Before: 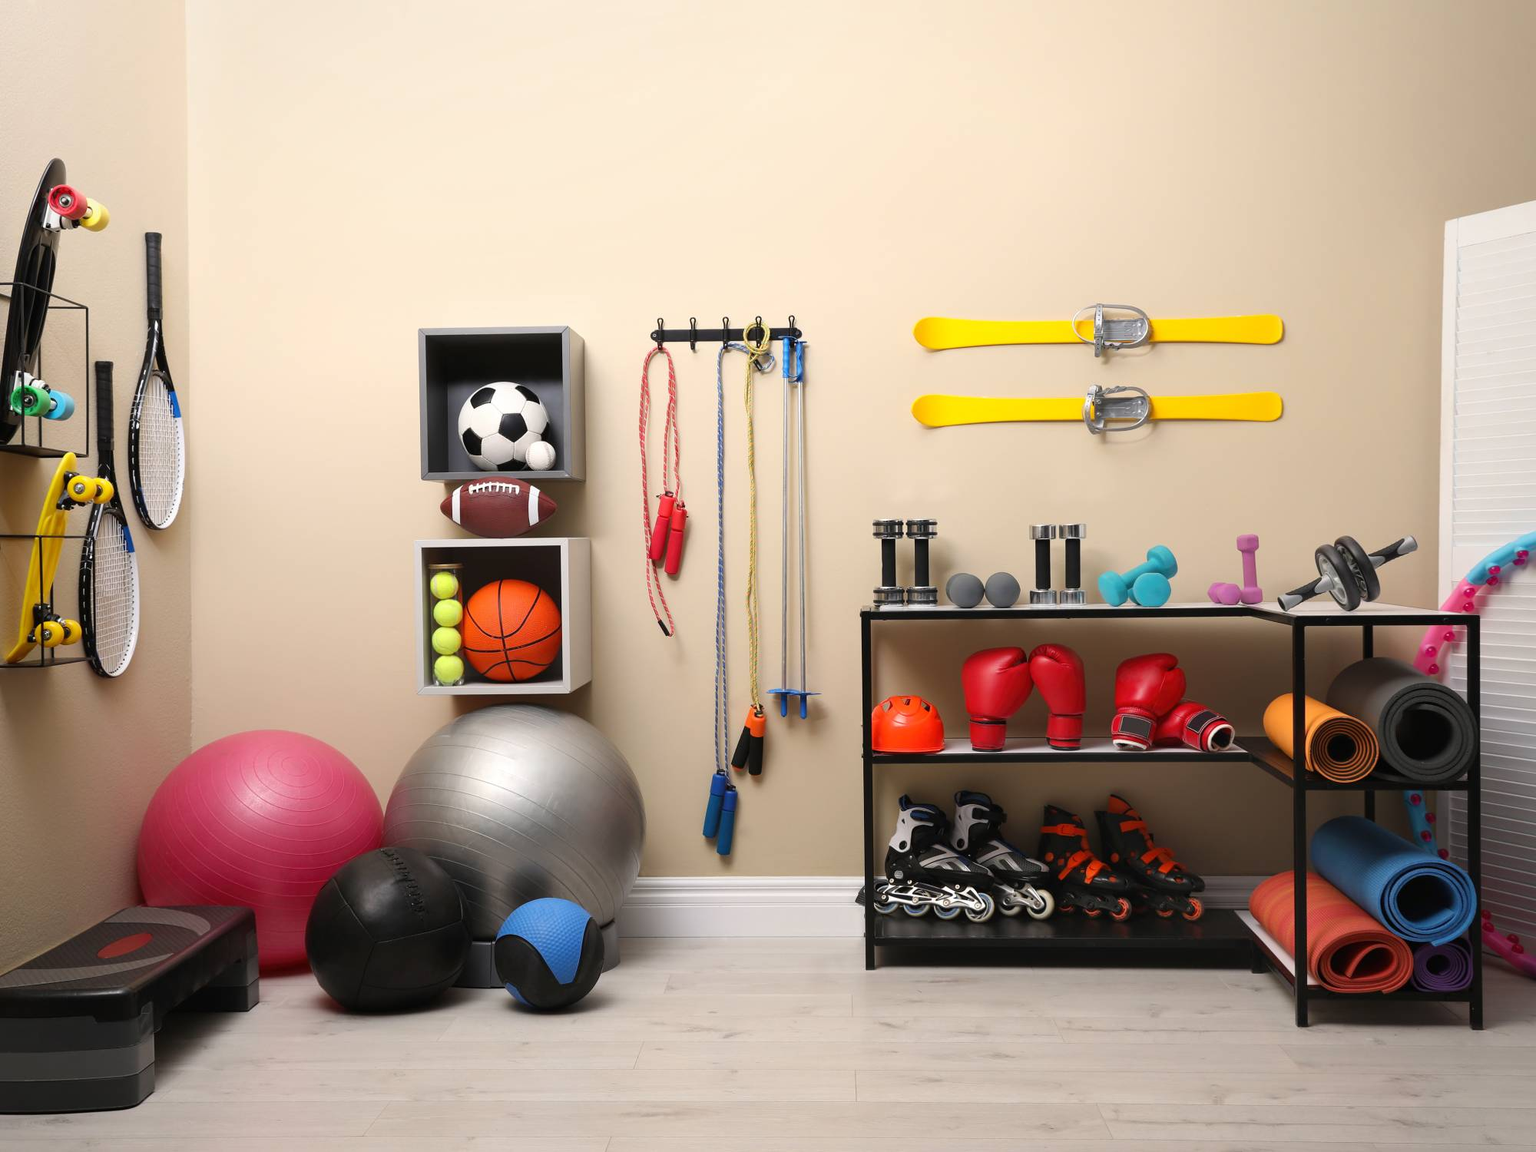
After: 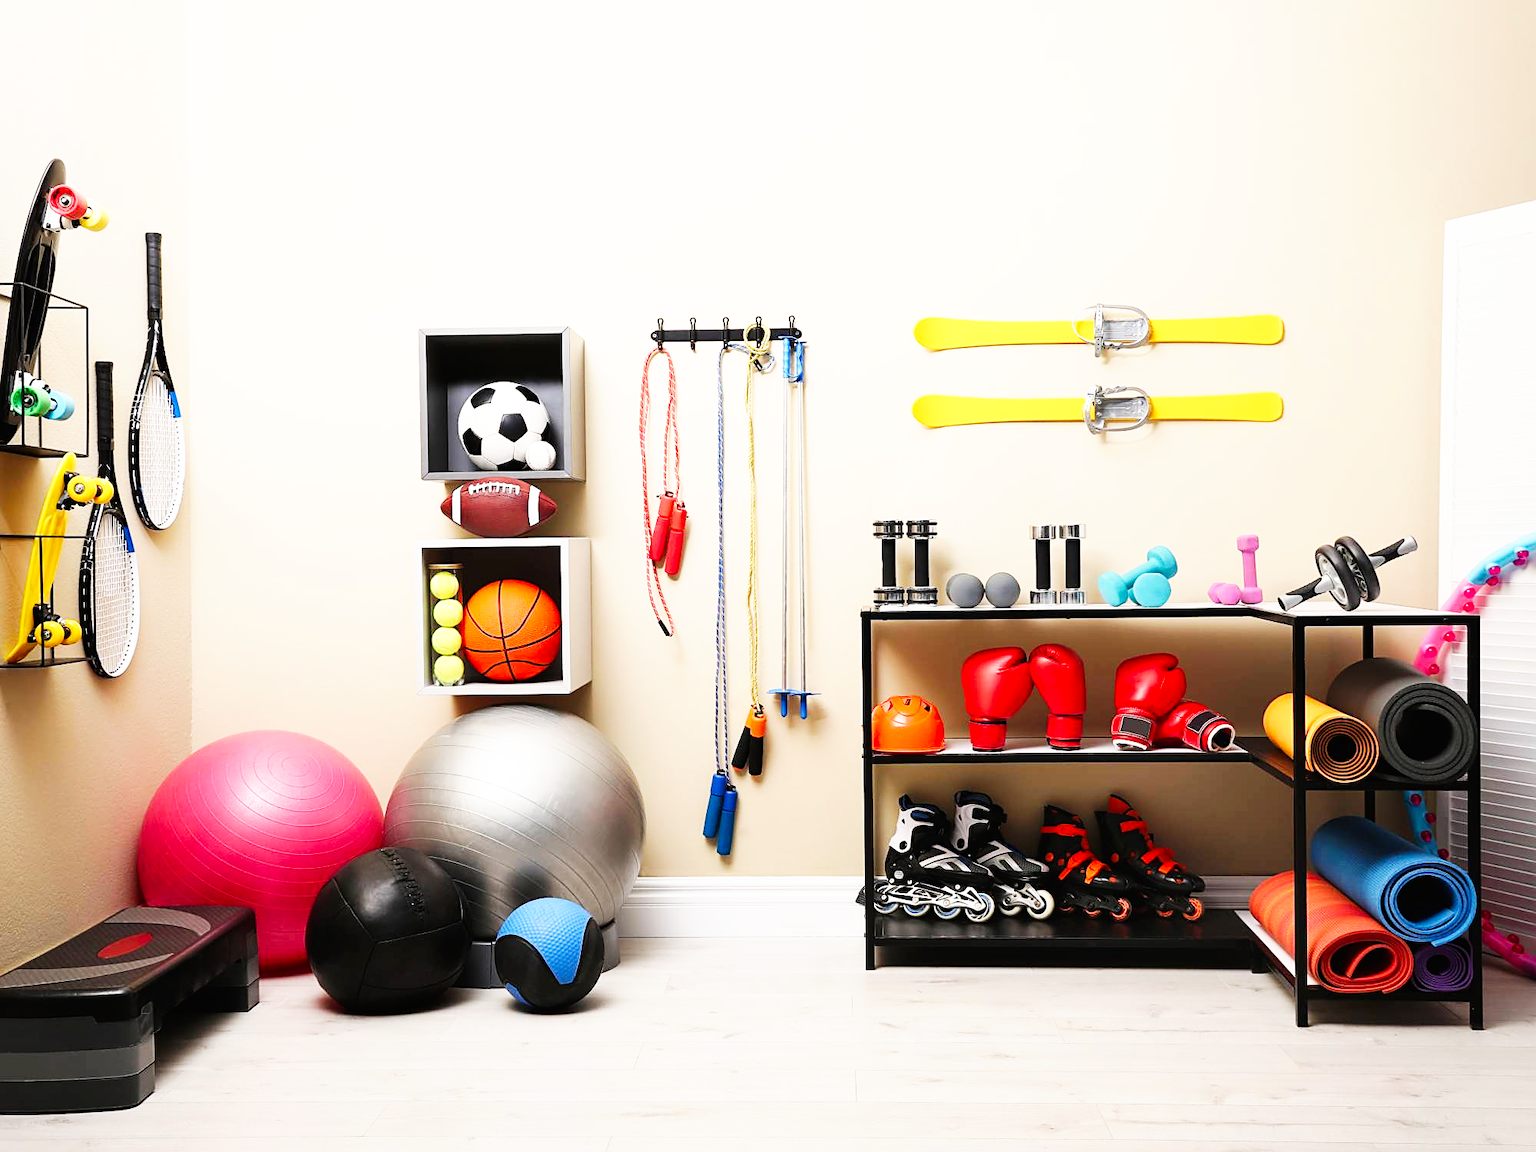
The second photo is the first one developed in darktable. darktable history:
base curve: curves: ch0 [(0, 0) (0.007, 0.004) (0.027, 0.03) (0.046, 0.07) (0.207, 0.54) (0.442, 0.872) (0.673, 0.972) (1, 1)], exposure shift 0.01, preserve colors none
sharpen: on, module defaults
